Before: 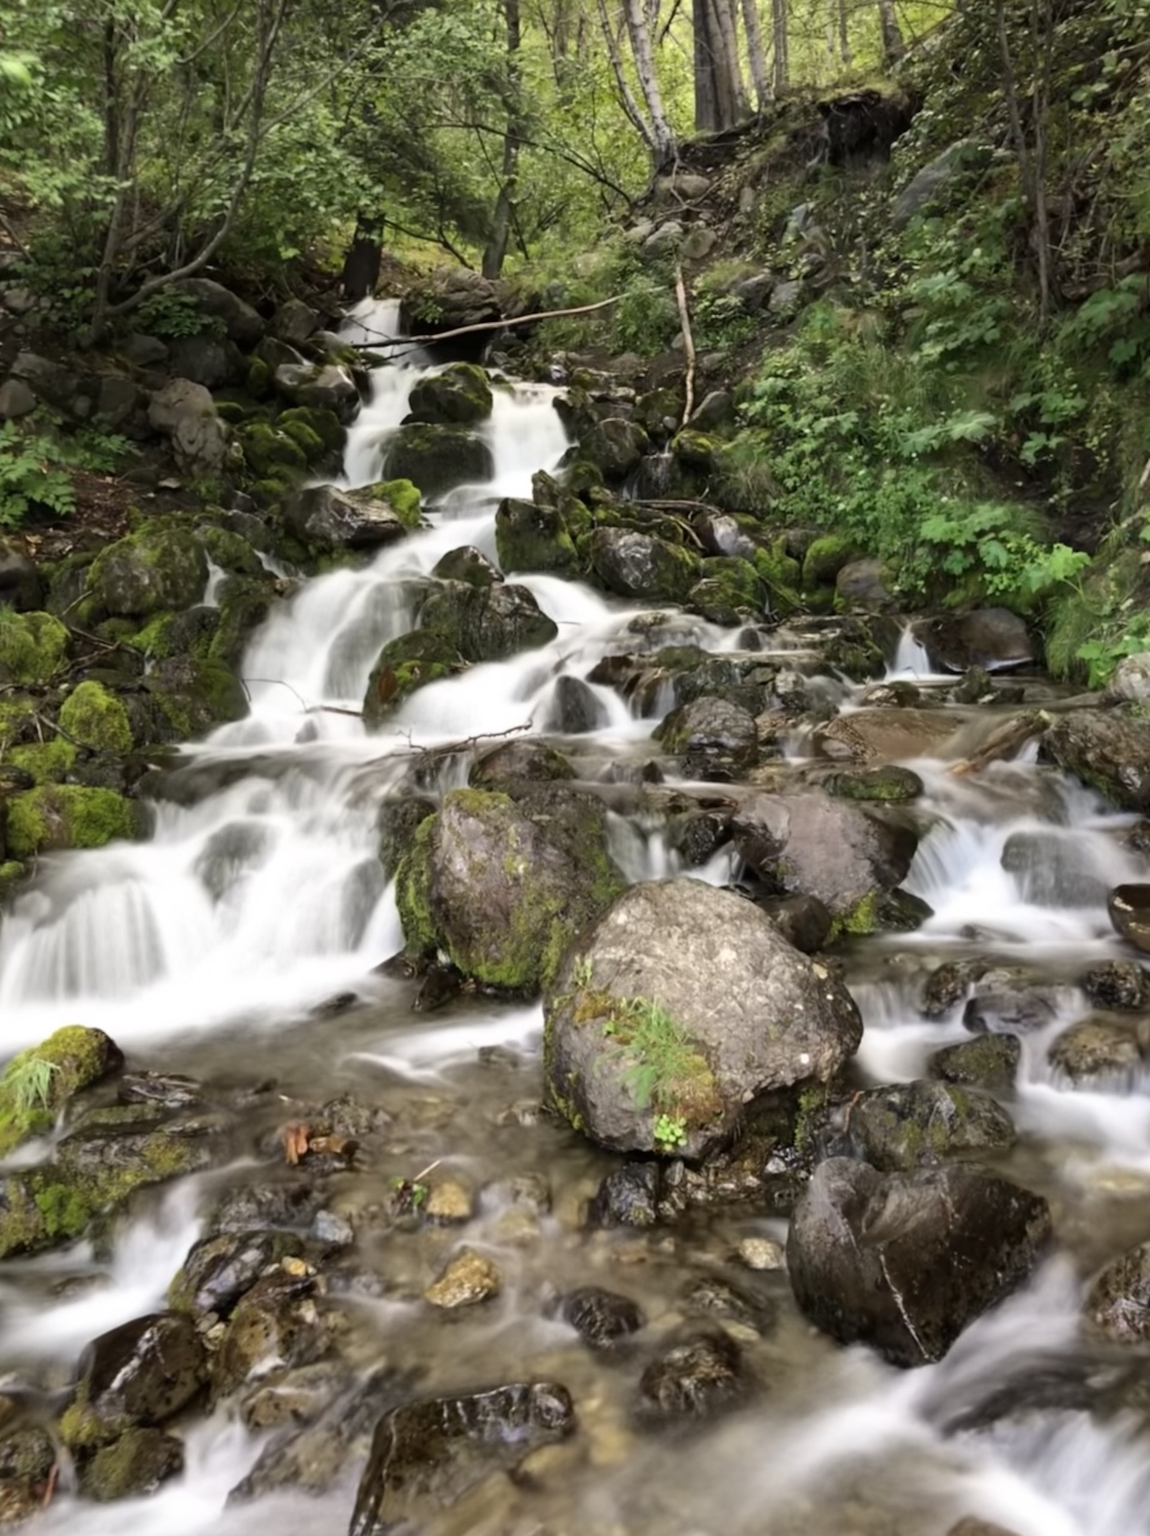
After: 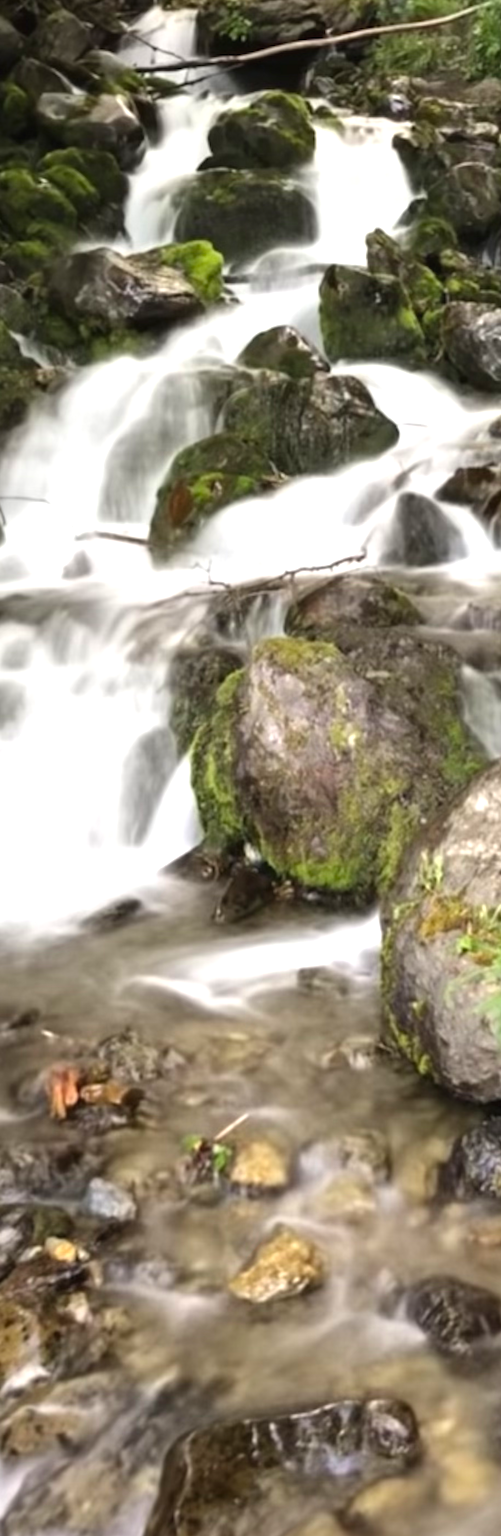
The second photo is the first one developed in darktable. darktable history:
crop and rotate: left 21.487%, top 19.02%, right 44.492%, bottom 2.971%
exposure: black level correction -0.002, exposure 0.529 EV, compensate highlight preservation false
